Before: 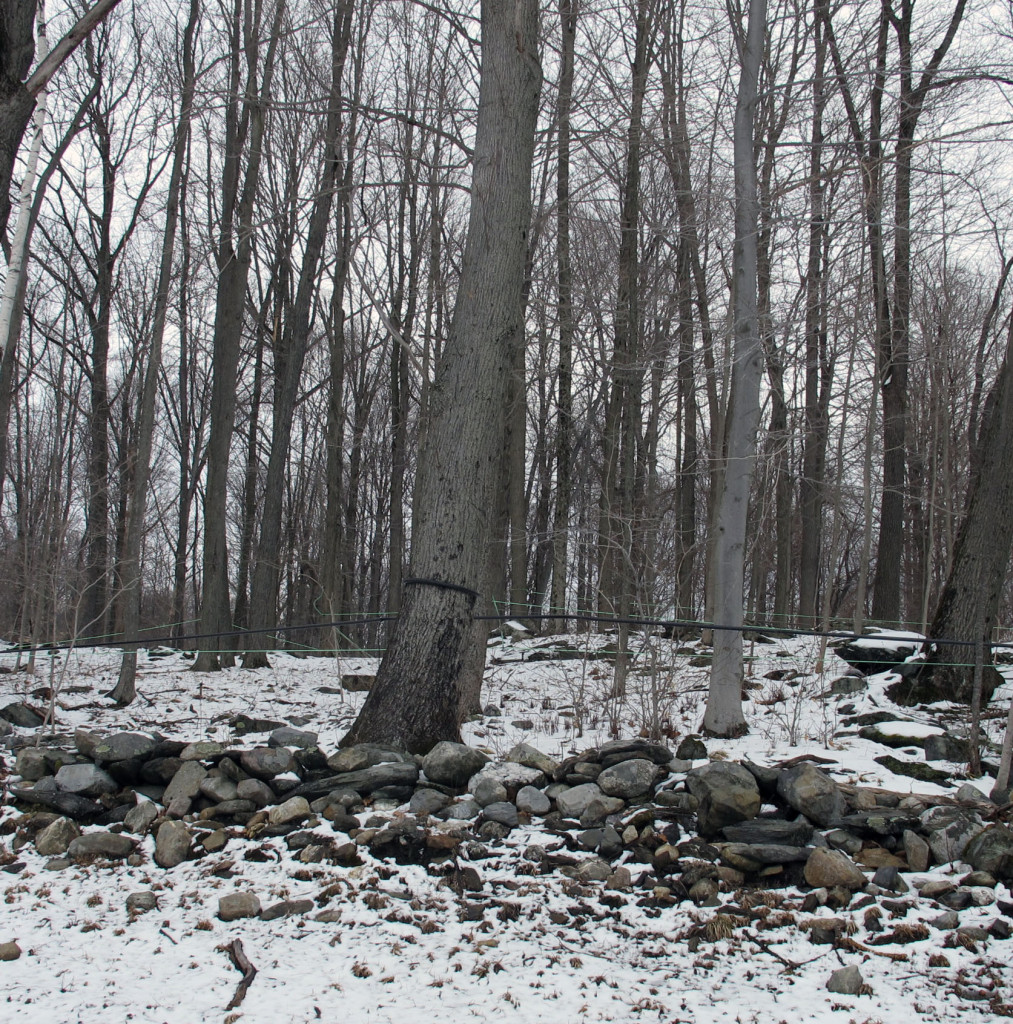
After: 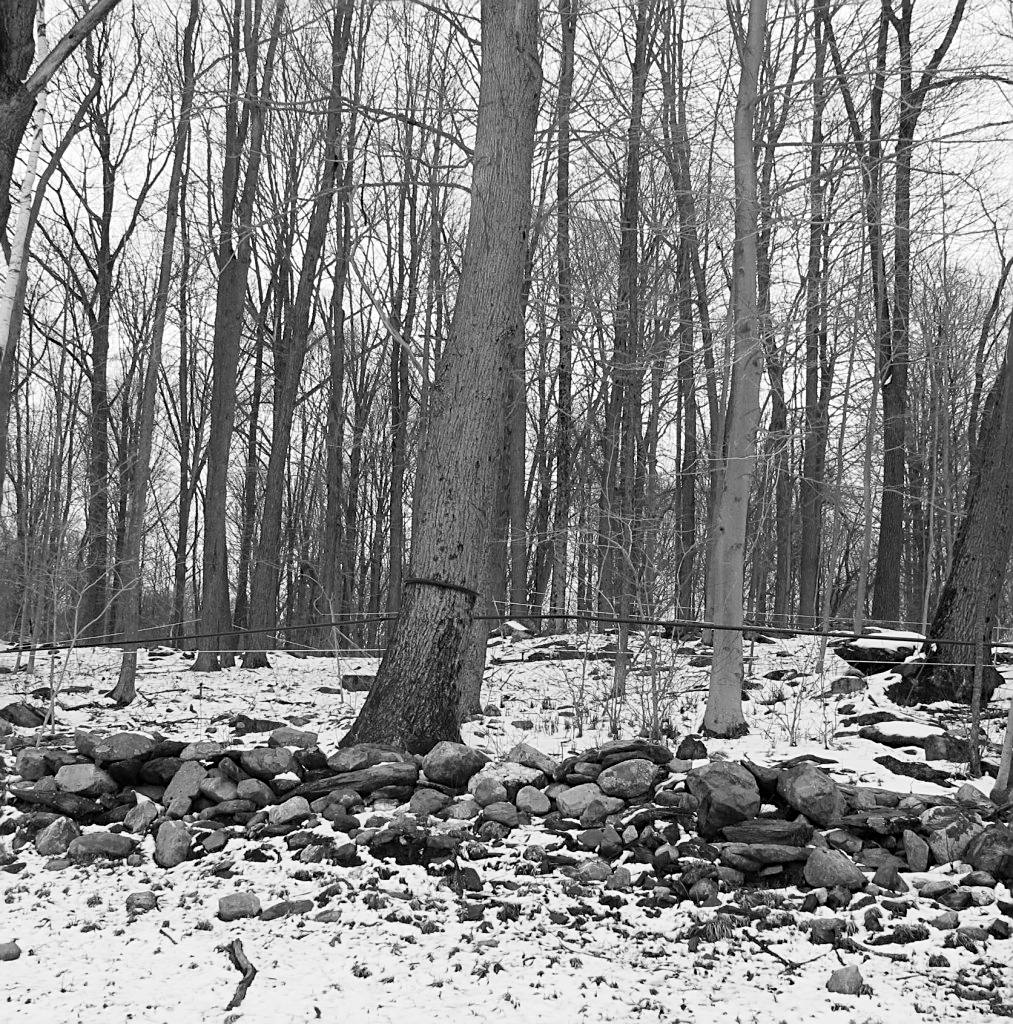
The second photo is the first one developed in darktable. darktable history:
levels: mode automatic, gray 50.8%
base curve: curves: ch0 [(0, 0) (0.204, 0.334) (0.55, 0.733) (1, 1)], preserve colors none
sharpen: on, module defaults
color correction: highlights a* -0.772, highlights b* -8.92
monochrome: size 1
